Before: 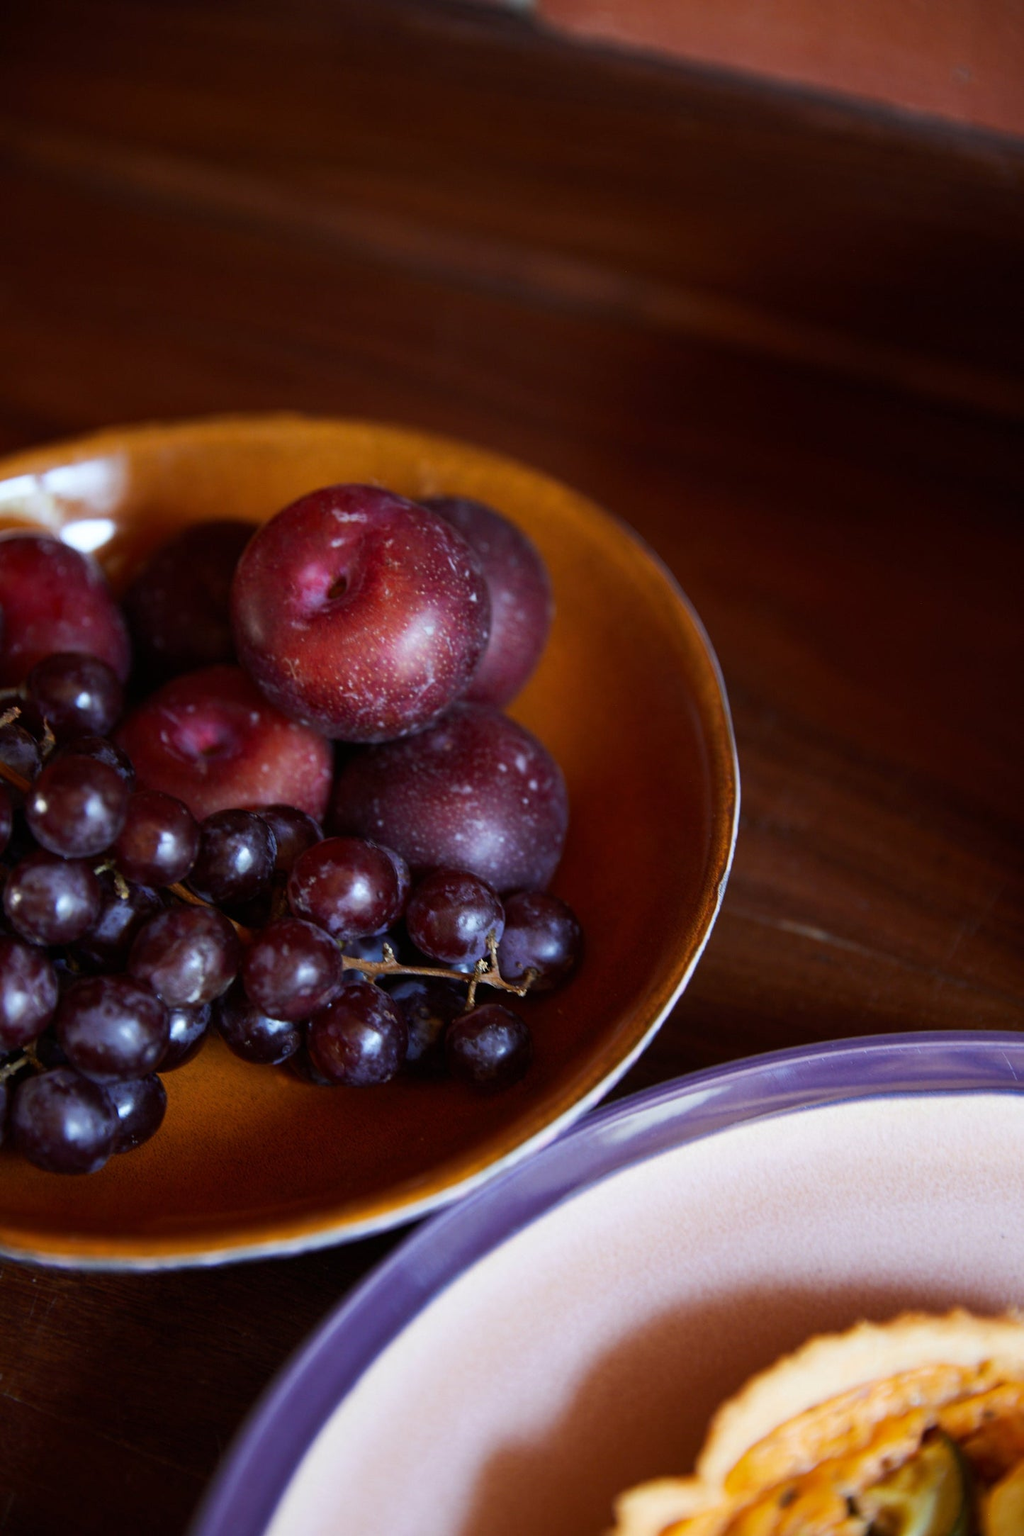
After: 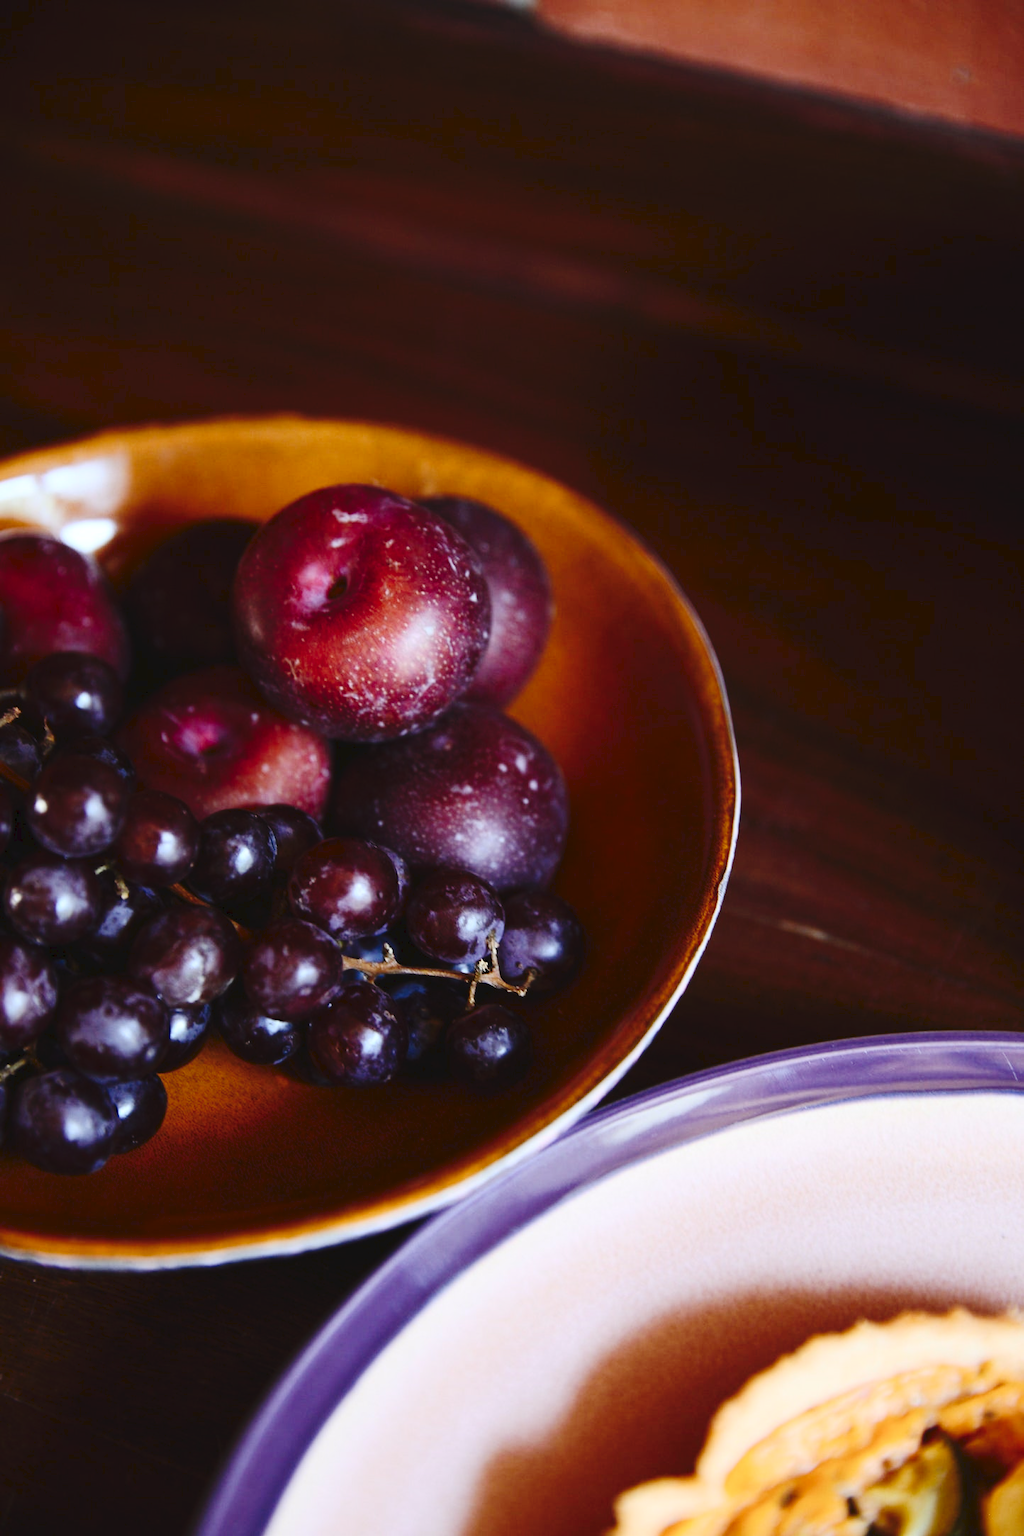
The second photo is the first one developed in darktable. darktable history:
white balance: red 1, blue 1
tone curve: curves: ch0 [(0, 0) (0.003, 0.047) (0.011, 0.051) (0.025, 0.061) (0.044, 0.075) (0.069, 0.09) (0.1, 0.102) (0.136, 0.125) (0.177, 0.173) (0.224, 0.226) (0.277, 0.303) (0.335, 0.388) (0.399, 0.469) (0.468, 0.545) (0.543, 0.623) (0.623, 0.695) (0.709, 0.766) (0.801, 0.832) (0.898, 0.905) (1, 1)], preserve colors none
contrast brightness saturation: contrast 0.24, brightness 0.09
